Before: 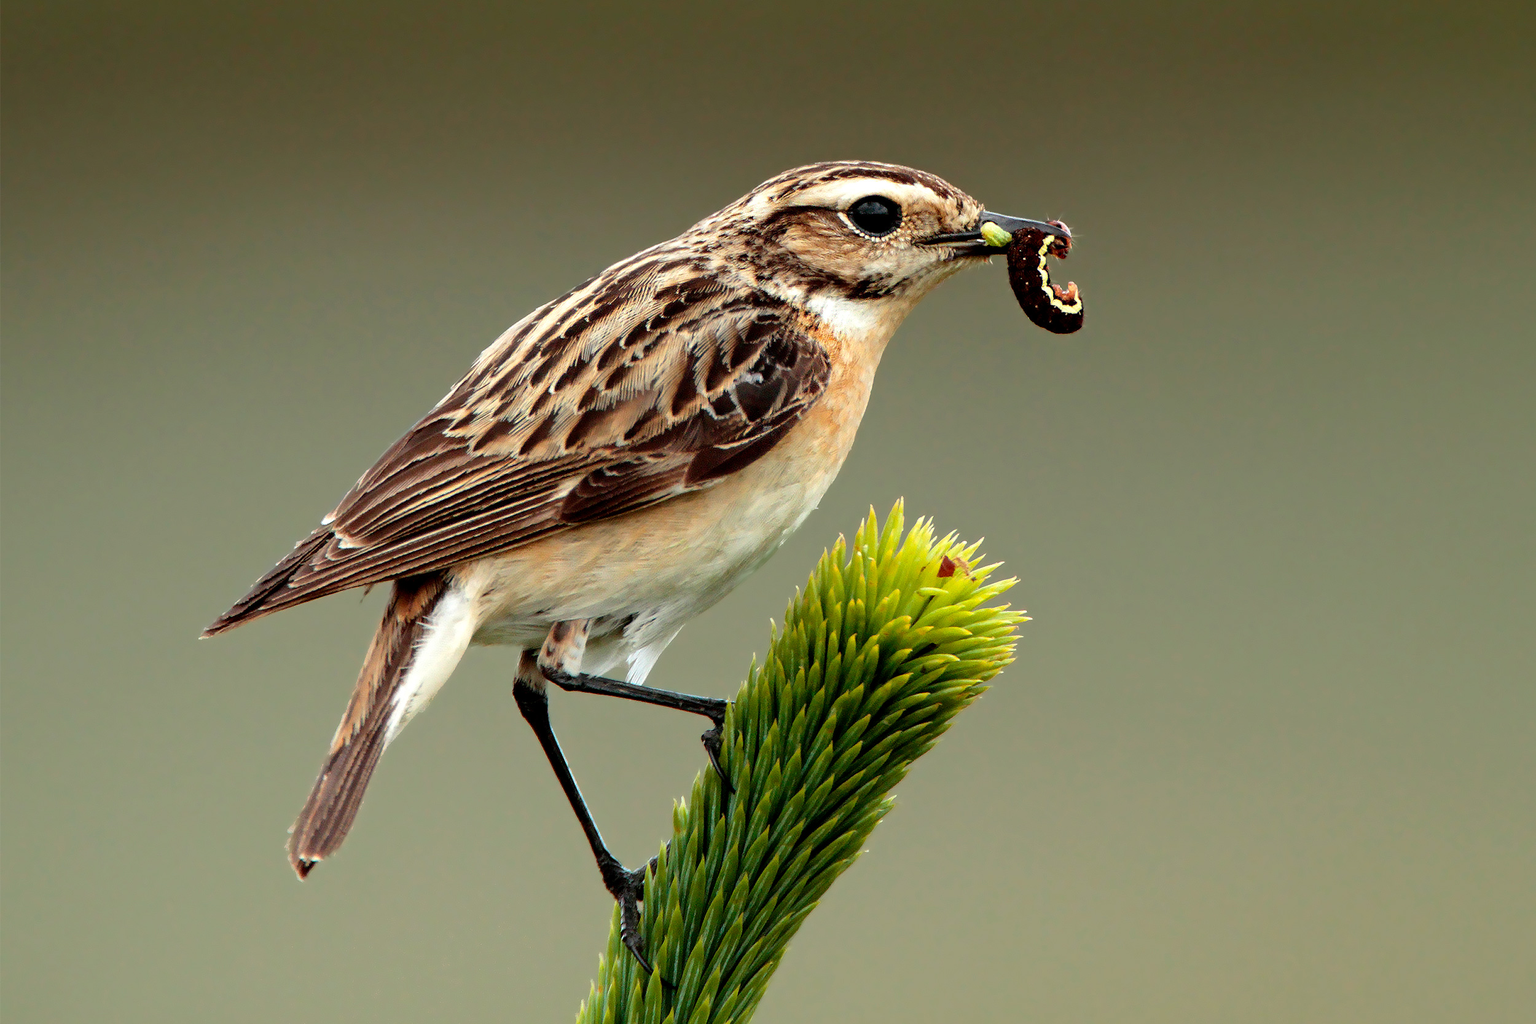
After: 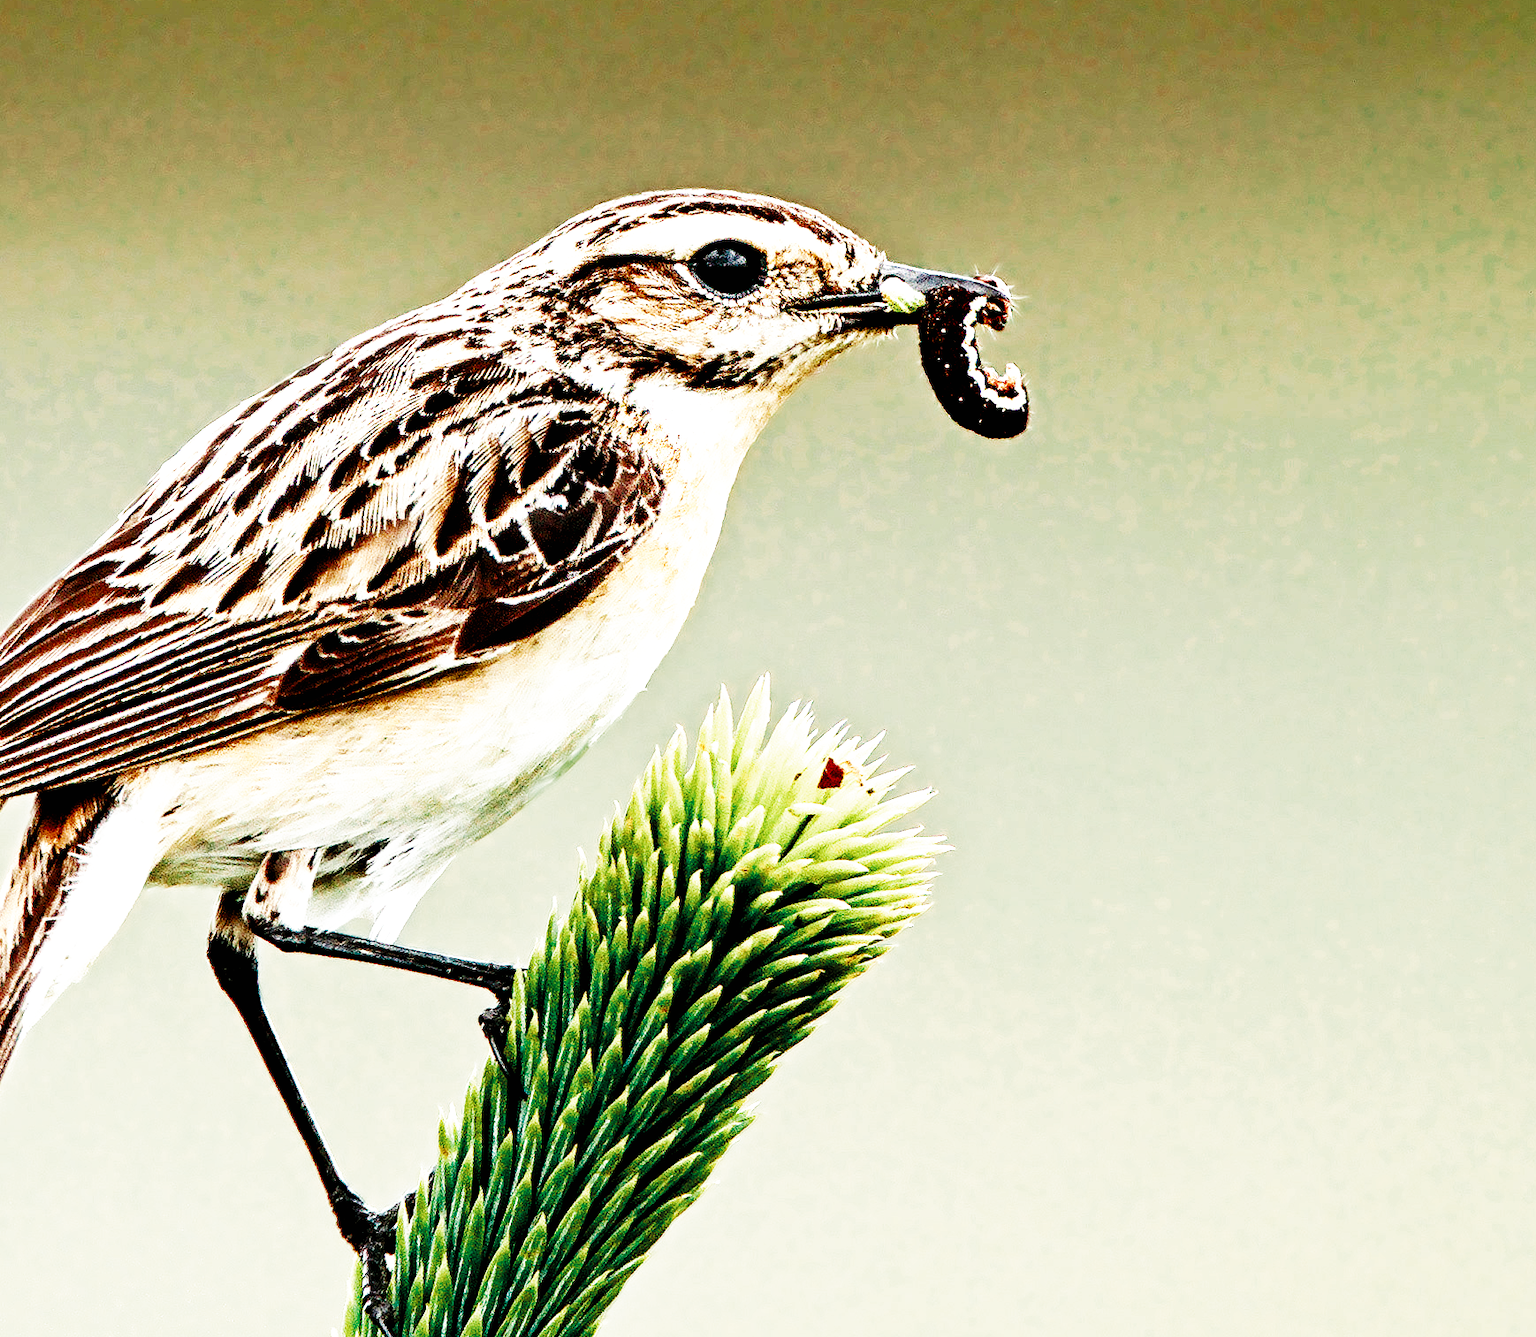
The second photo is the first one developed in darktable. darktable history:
crop and rotate: left 24.034%, top 2.838%, right 6.406%, bottom 6.299%
velvia: on, module defaults
base curve: curves: ch0 [(0, 0) (0.007, 0.004) (0.027, 0.03) (0.046, 0.07) (0.207, 0.54) (0.442, 0.872) (0.673, 0.972) (1, 1)], preserve colors none
contrast equalizer: octaves 7, y [[0.5, 0.542, 0.583, 0.625, 0.667, 0.708], [0.5 ×6], [0.5 ×6], [0 ×6], [0 ×6]]
tone equalizer: -8 EV -0.417 EV, -7 EV -0.389 EV, -6 EV -0.333 EV, -5 EV -0.222 EV, -3 EV 0.222 EV, -2 EV 0.333 EV, -1 EV 0.389 EV, +0 EV 0.417 EV, edges refinement/feathering 500, mask exposure compensation -1.57 EV, preserve details no
color zones: curves: ch0 [(0, 0.5) (0.125, 0.4) (0.25, 0.5) (0.375, 0.4) (0.5, 0.4) (0.625, 0.35) (0.75, 0.35) (0.875, 0.5)]; ch1 [(0, 0.35) (0.125, 0.45) (0.25, 0.35) (0.375, 0.35) (0.5, 0.35) (0.625, 0.35) (0.75, 0.45) (0.875, 0.35)]; ch2 [(0, 0.6) (0.125, 0.5) (0.25, 0.5) (0.375, 0.6) (0.5, 0.6) (0.625, 0.5) (0.75, 0.5) (0.875, 0.5)]
color balance rgb: perceptual saturation grading › global saturation 20%, perceptual saturation grading › highlights -50%, perceptual saturation grading › shadows 30%, perceptual brilliance grading › global brilliance 10%, perceptual brilliance grading › shadows 15%
